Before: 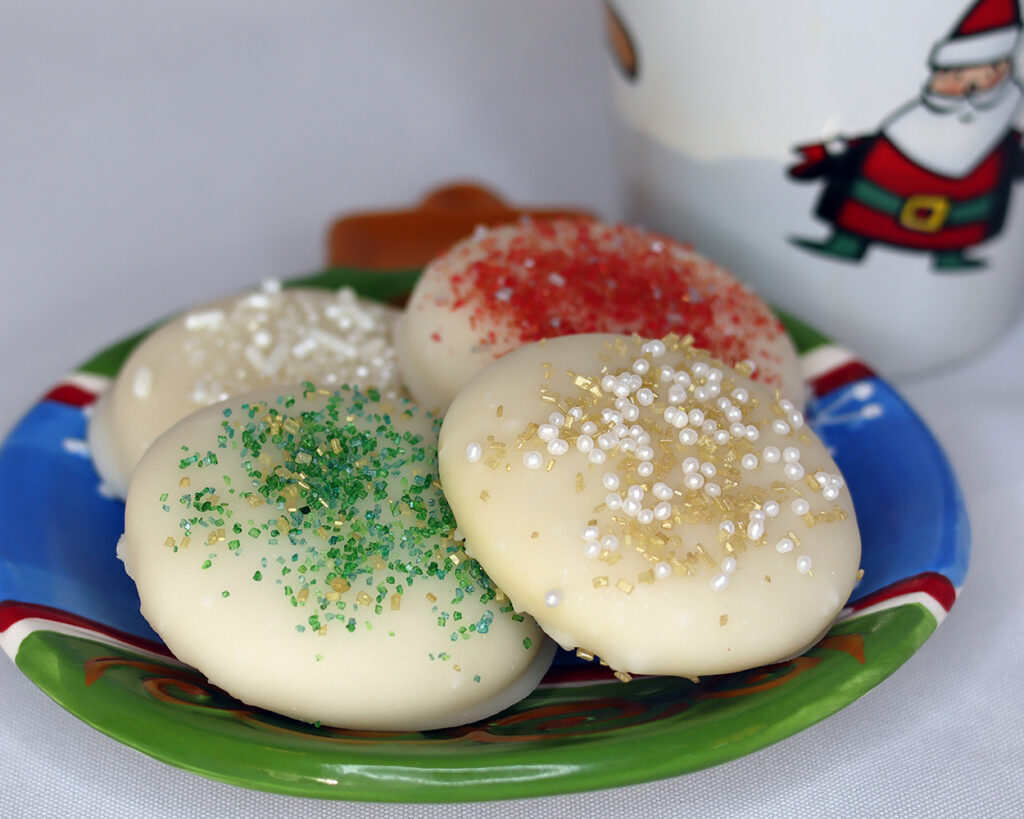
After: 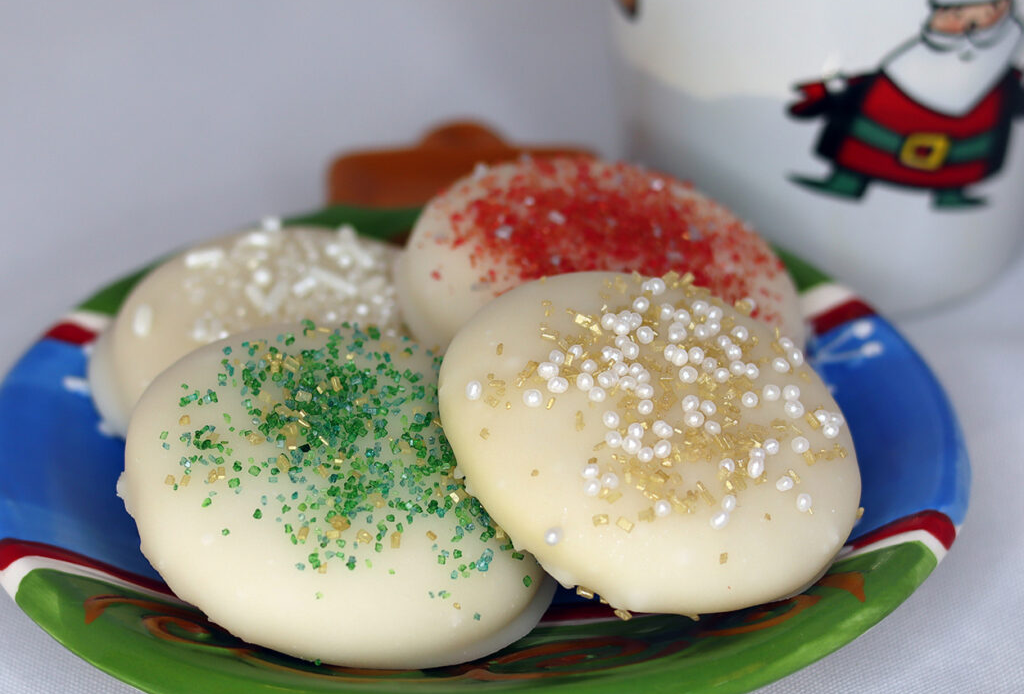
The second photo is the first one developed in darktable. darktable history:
crop: top 7.586%, bottom 7.556%
